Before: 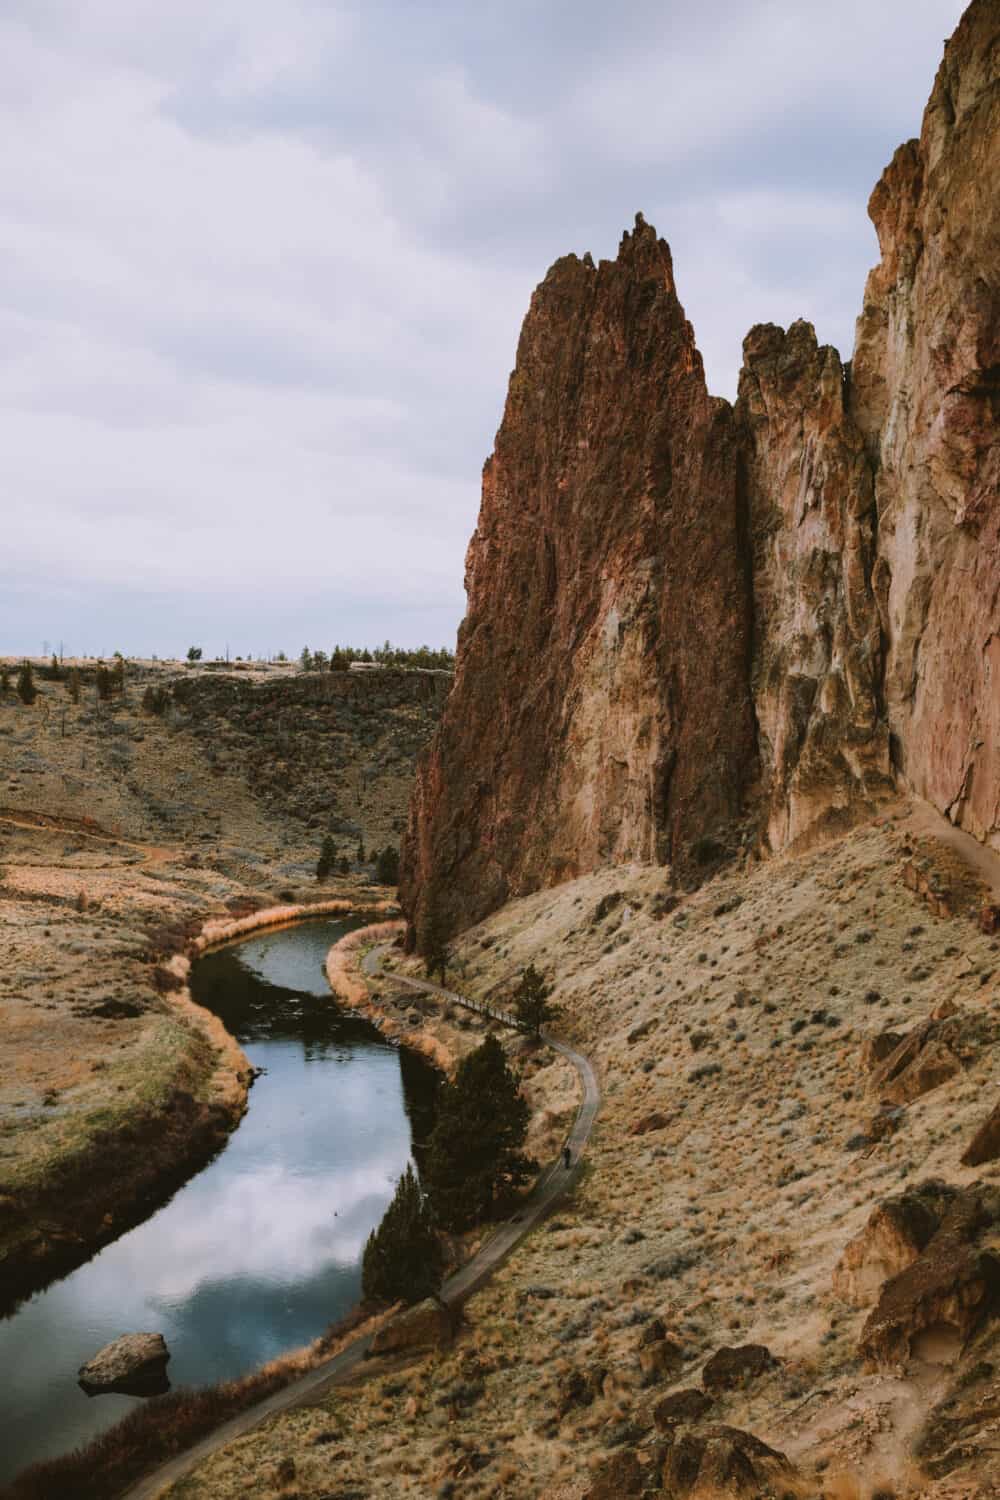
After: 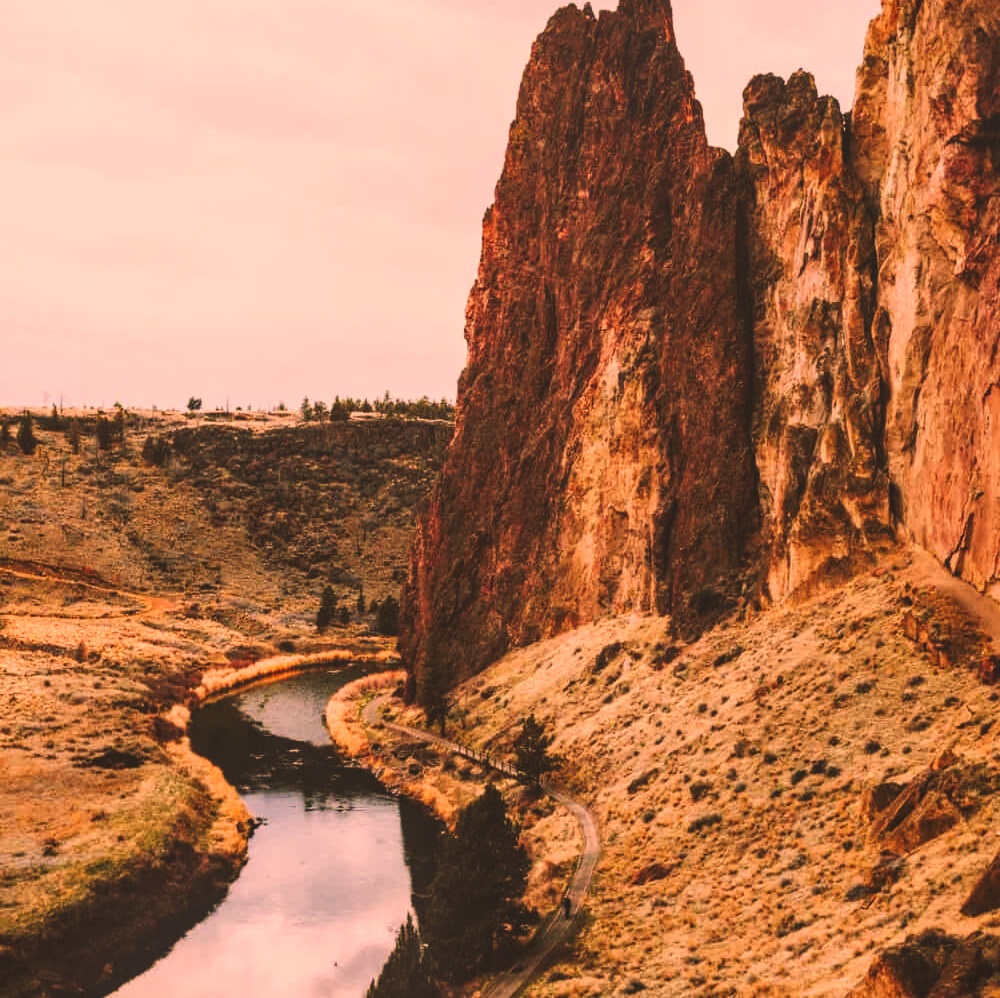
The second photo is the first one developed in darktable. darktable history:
white balance: red 1.127, blue 0.943
crop: top 16.727%, bottom 16.727%
color correction: highlights a* 21.16, highlights b* 19.61
local contrast: on, module defaults
tone curve: curves: ch0 [(0, 0) (0.003, 0.117) (0.011, 0.125) (0.025, 0.133) (0.044, 0.144) (0.069, 0.152) (0.1, 0.167) (0.136, 0.186) (0.177, 0.21) (0.224, 0.244) (0.277, 0.295) (0.335, 0.357) (0.399, 0.445) (0.468, 0.531) (0.543, 0.629) (0.623, 0.716) (0.709, 0.803) (0.801, 0.876) (0.898, 0.939) (1, 1)], preserve colors none
